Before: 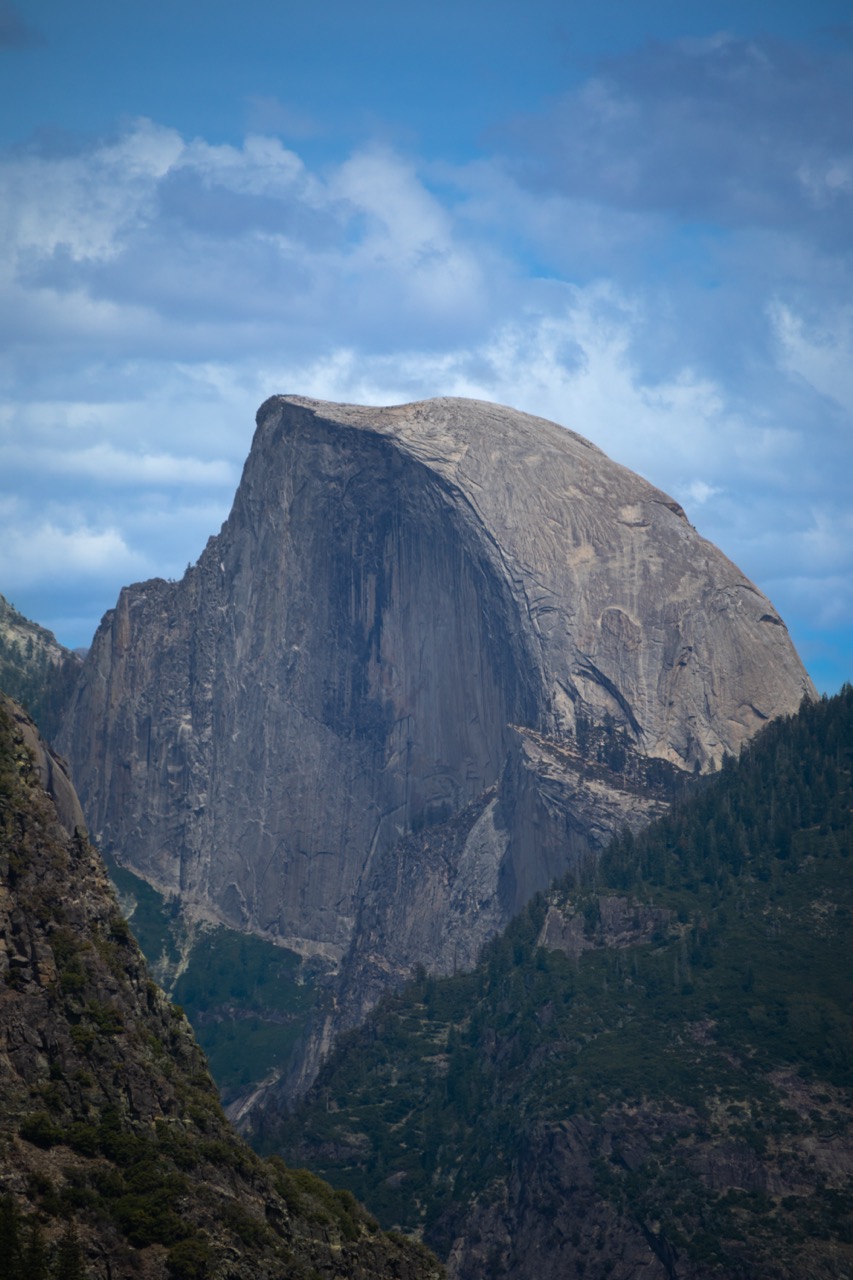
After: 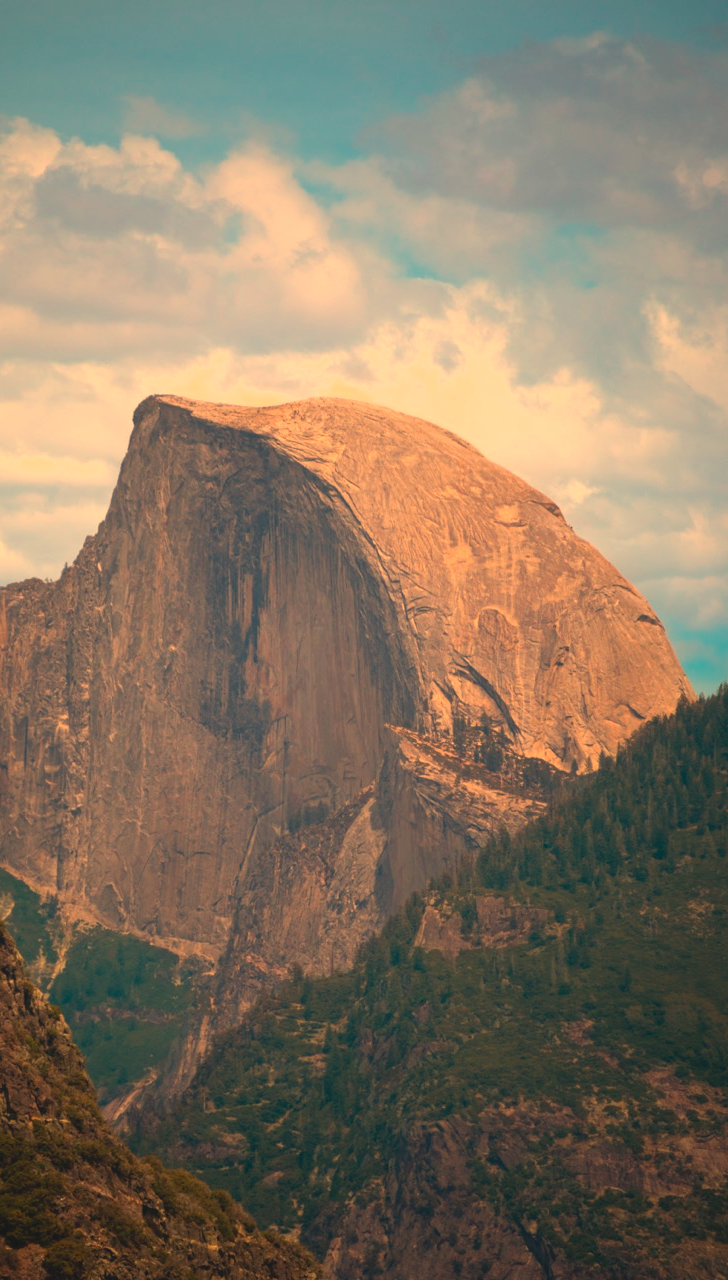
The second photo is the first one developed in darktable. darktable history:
crop and rotate: left 14.584%
lowpass: radius 0.1, contrast 0.85, saturation 1.1, unbound 0
white balance: red 1.467, blue 0.684
exposure: black level correction 0.001, exposure 0.5 EV, compensate exposure bias true, compensate highlight preservation false
